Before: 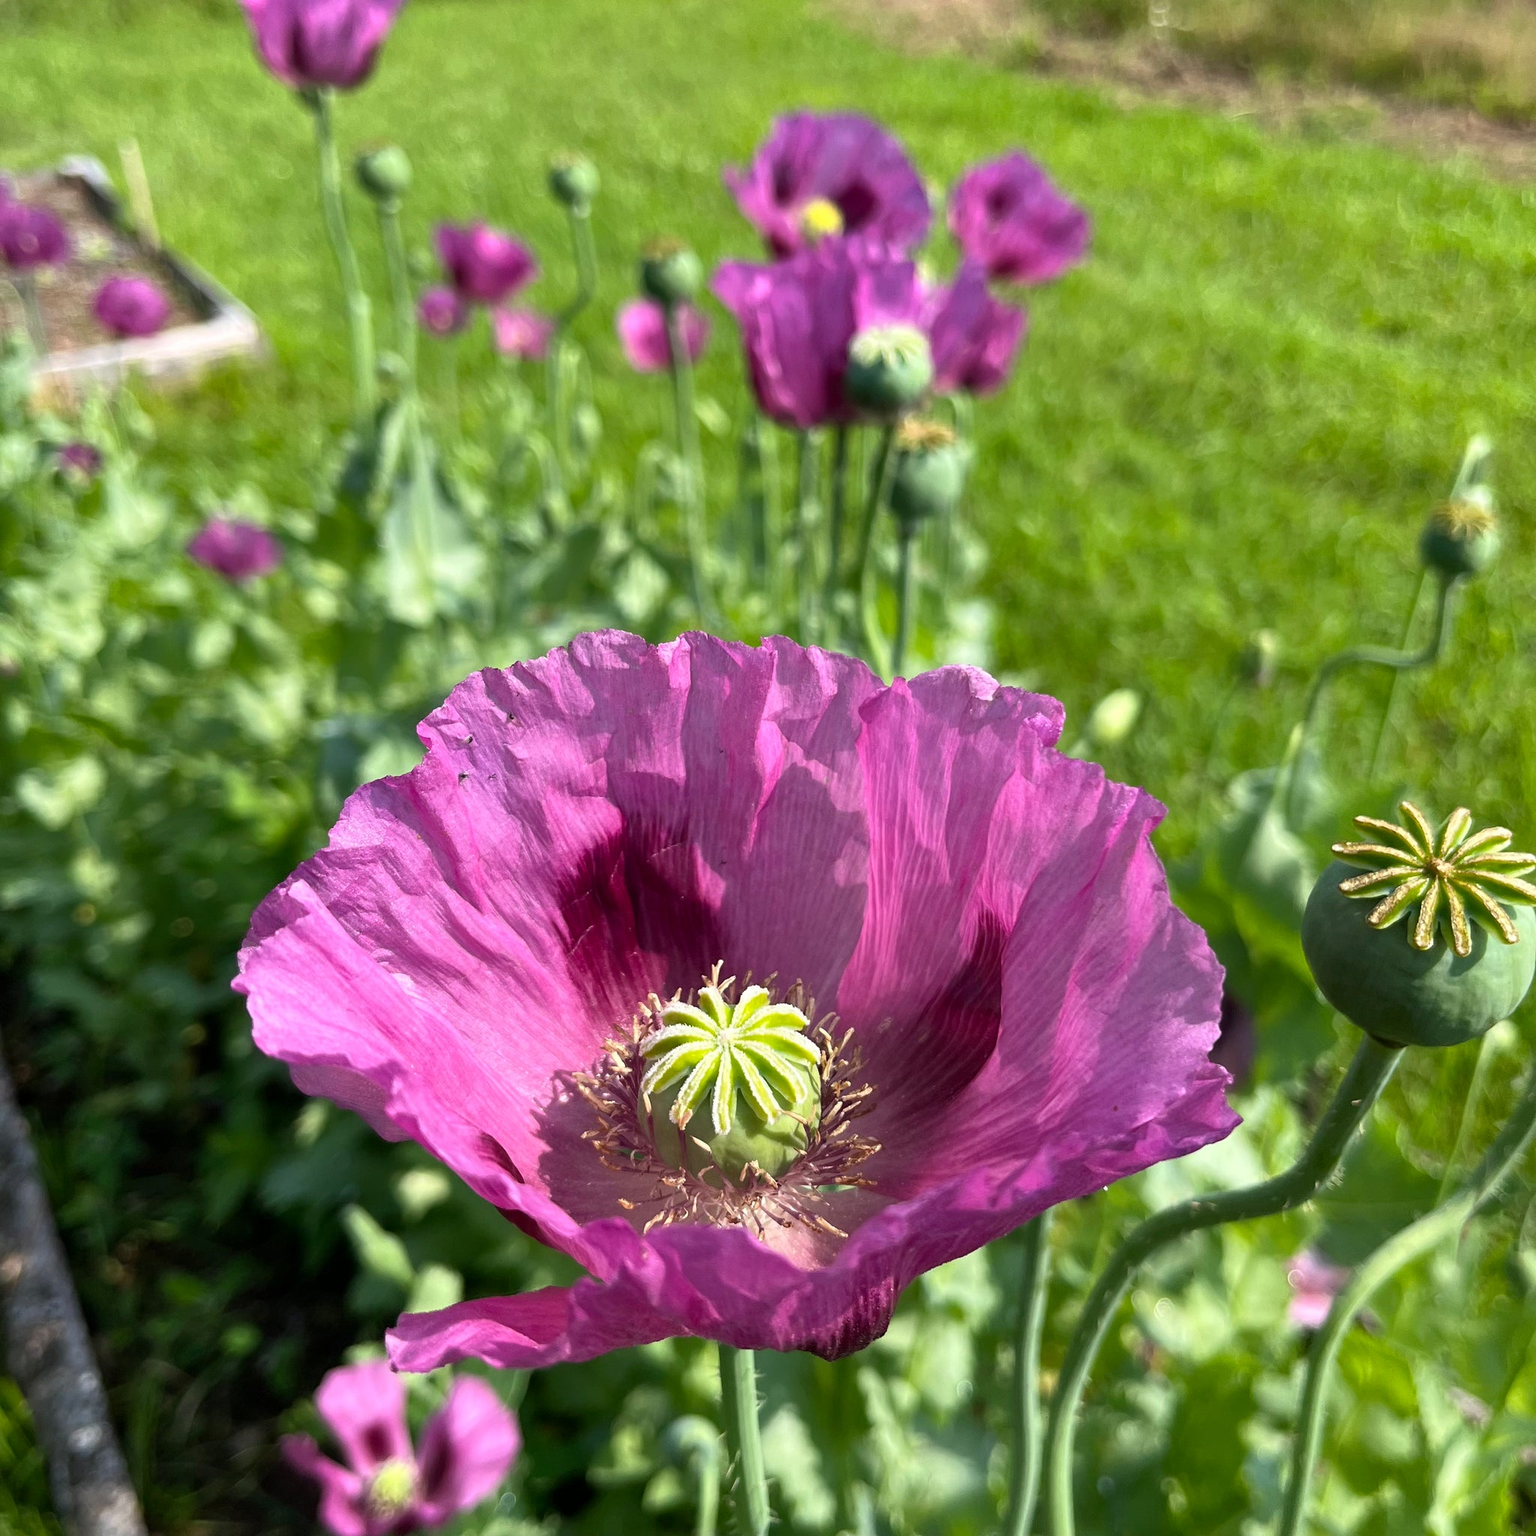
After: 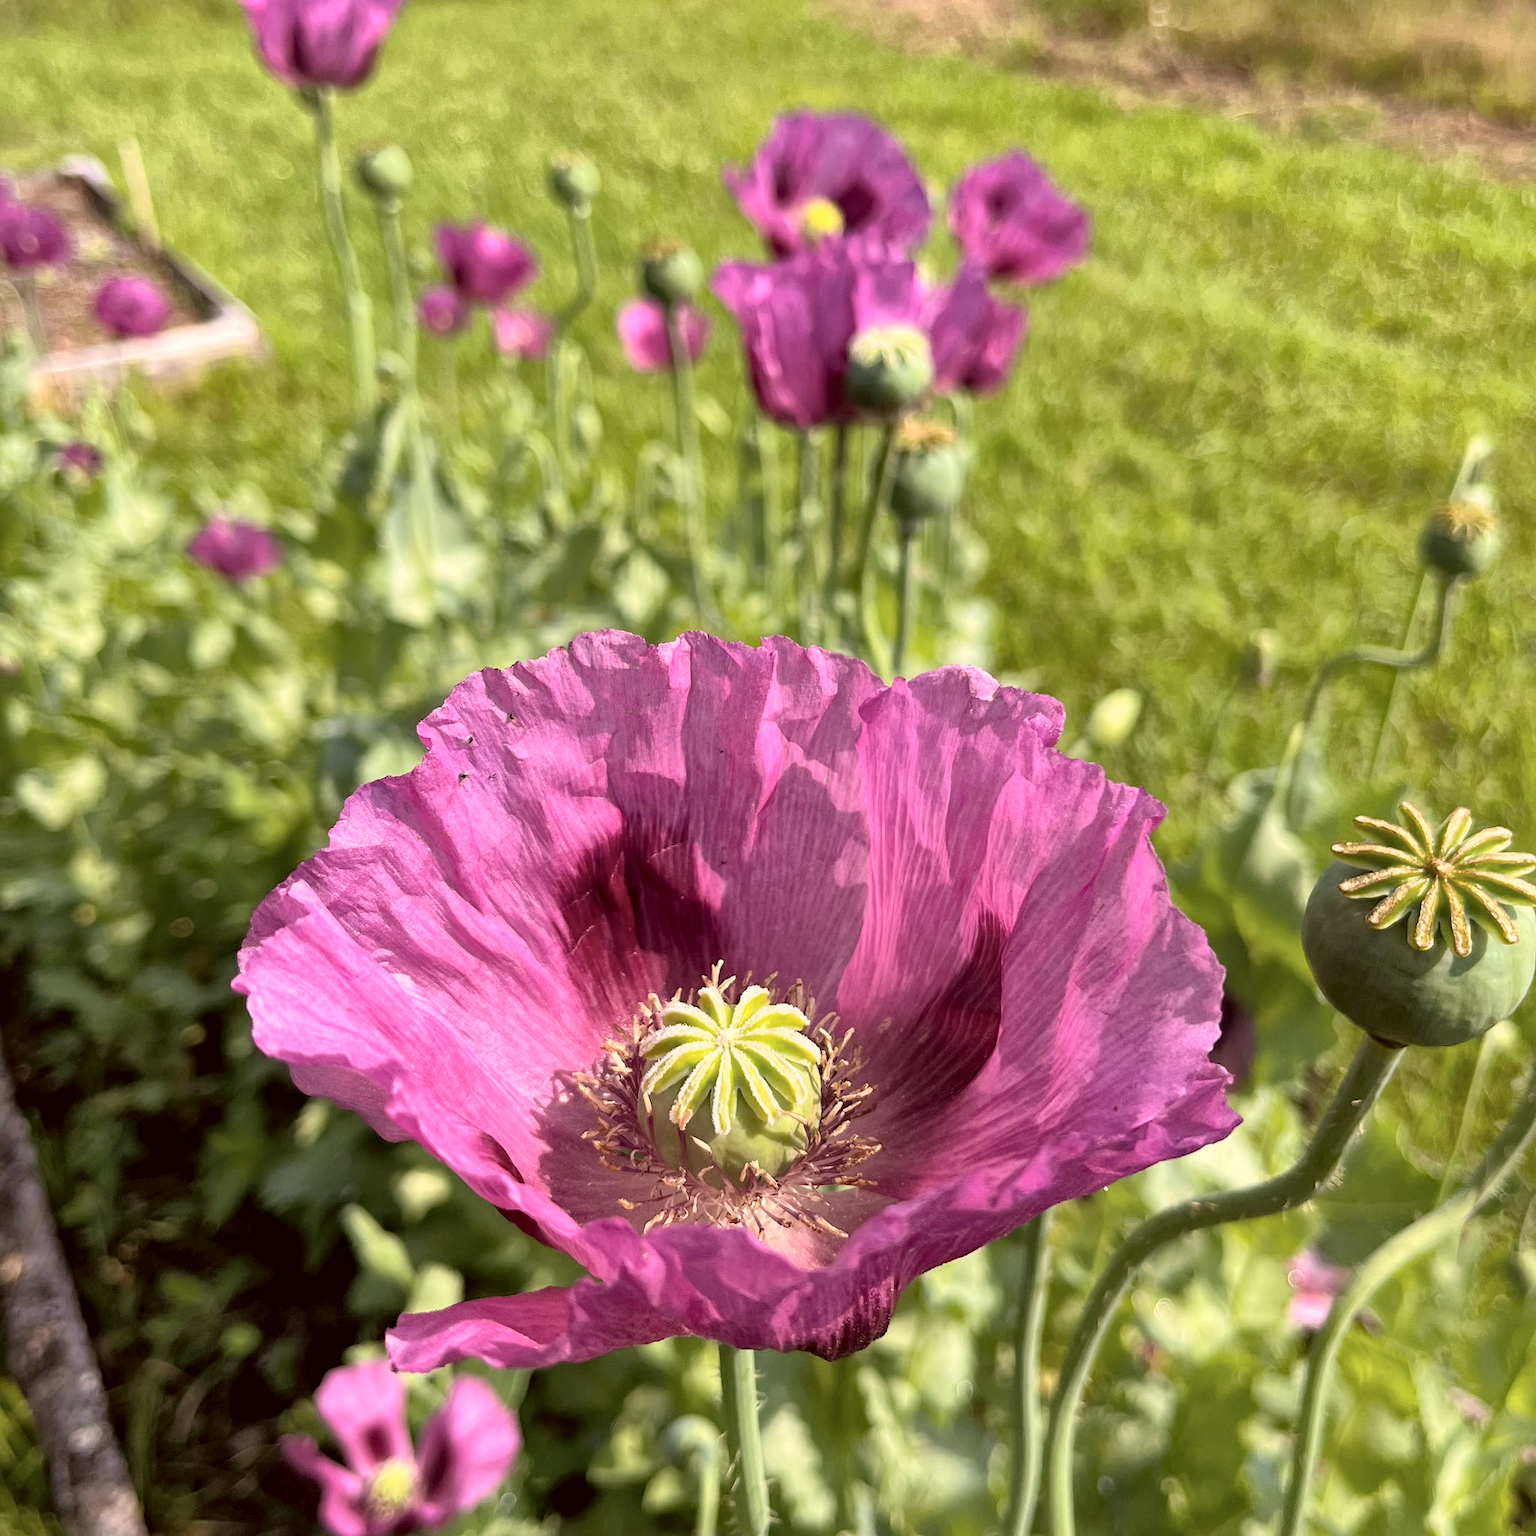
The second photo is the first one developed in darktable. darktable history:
haze removal: compatibility mode true, adaptive false
color correction: highlights a* 10.21, highlights b* 9.79, shadows a* 8.61, shadows b* 7.88, saturation 0.8
global tonemap: drago (1, 100), detail 1
